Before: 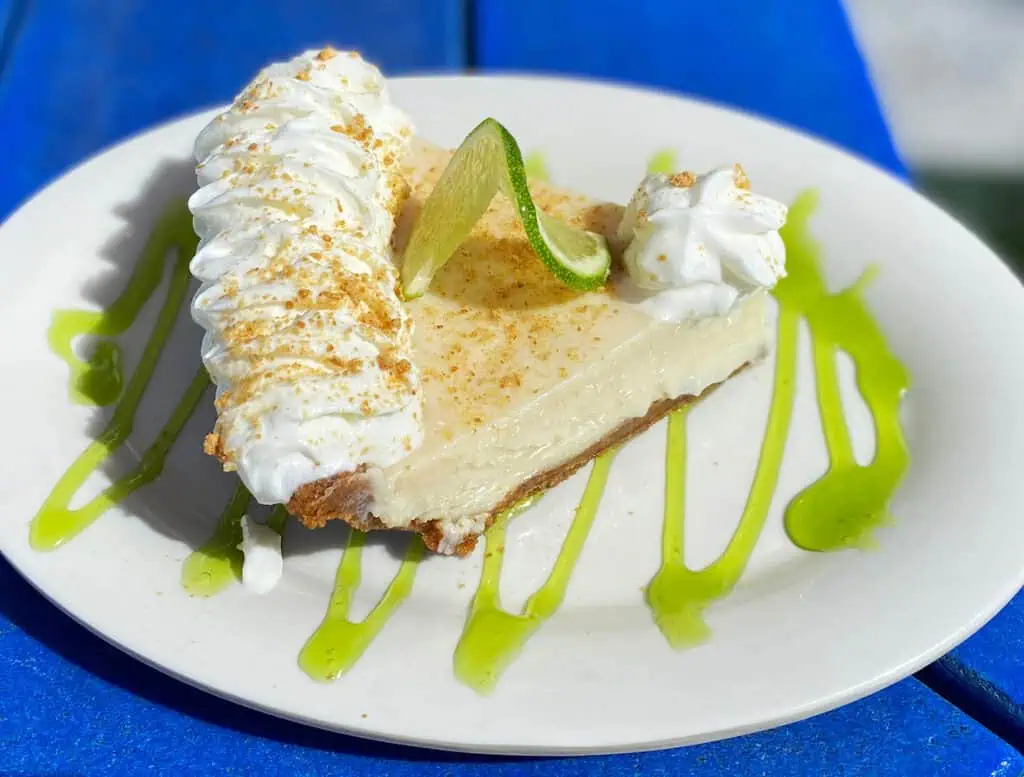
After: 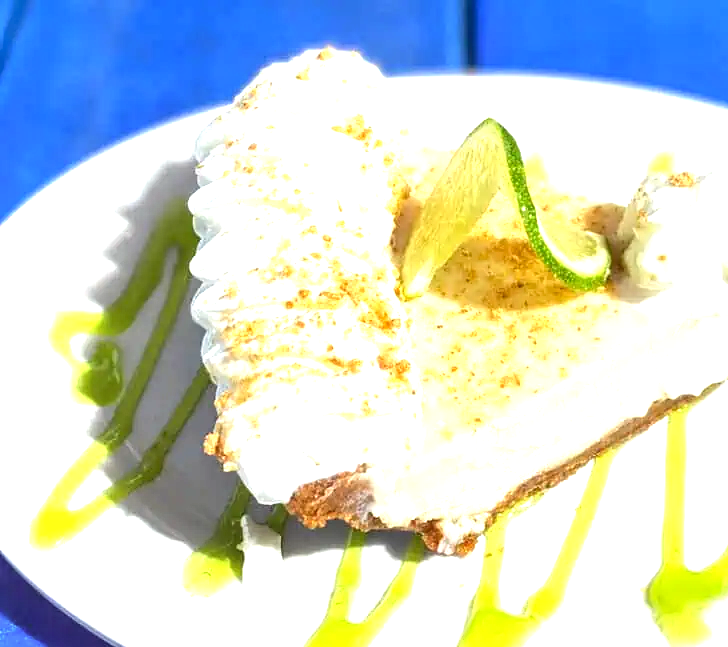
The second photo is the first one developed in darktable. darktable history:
exposure: black level correction 0, exposure 1.173 EV, compensate exposure bias true, compensate highlight preservation false
crop: right 28.885%, bottom 16.626%
local contrast: detail 130%
